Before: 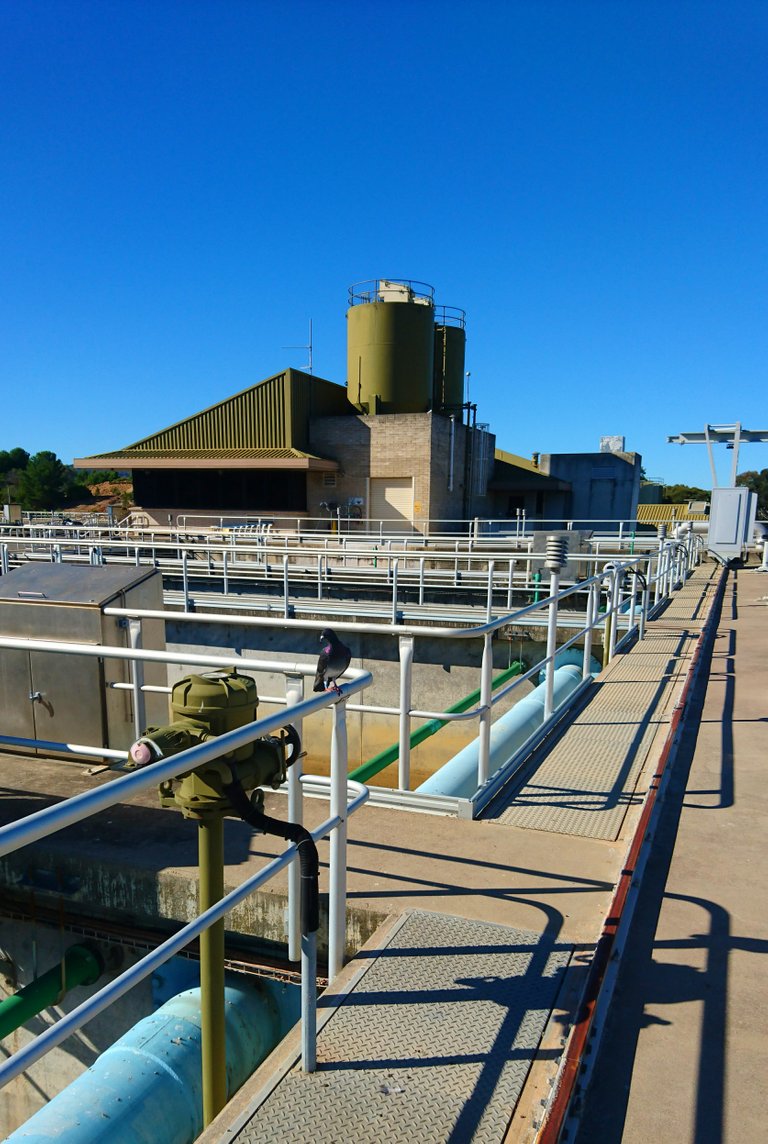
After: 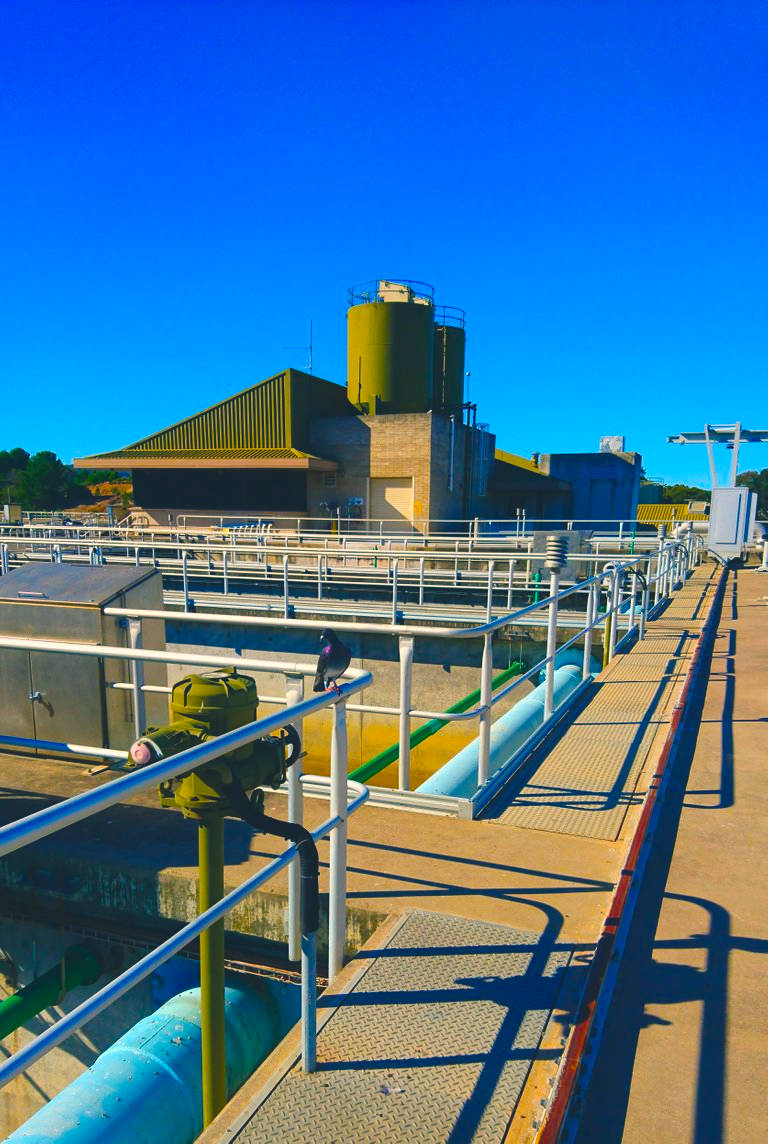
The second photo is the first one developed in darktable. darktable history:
color balance rgb: shadows lift › chroma 7.173%, shadows lift › hue 245.4°, highlights gain › chroma 2.874%, highlights gain › hue 60.89°, global offset › luminance 1.534%, linear chroma grading › global chroma 19.473%, perceptual saturation grading › global saturation 40.024%, global vibrance 20%
